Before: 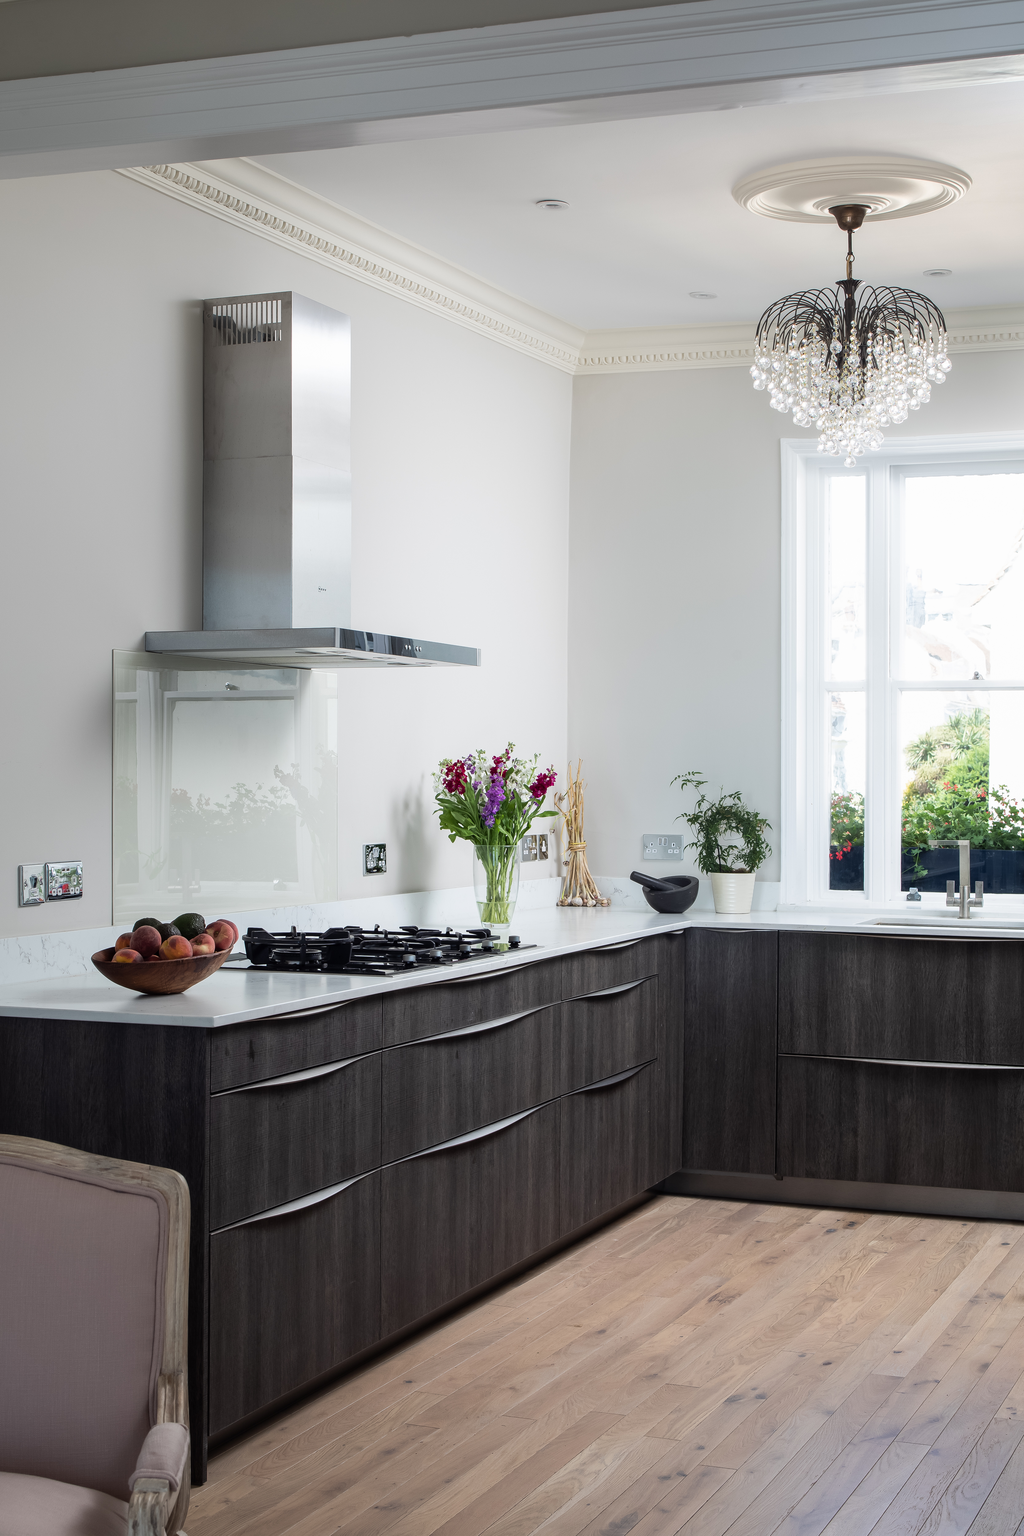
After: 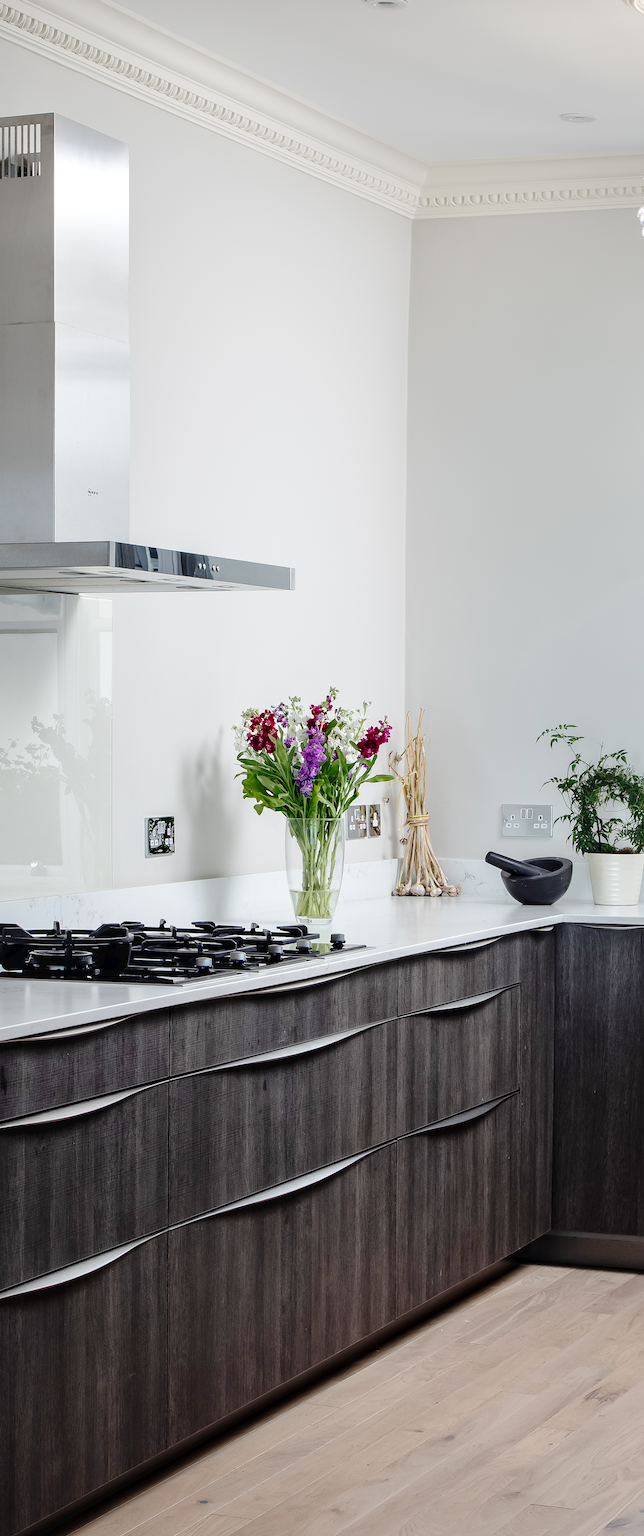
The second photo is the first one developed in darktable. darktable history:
contrast equalizer: y [[0.526, 0.53, 0.532, 0.532, 0.53, 0.525], [0.5 ×6], [0.5 ×6], [0 ×6], [0 ×6]]
tone curve: curves: ch0 [(0, 0) (0.003, 0.021) (0.011, 0.021) (0.025, 0.021) (0.044, 0.033) (0.069, 0.053) (0.1, 0.08) (0.136, 0.114) (0.177, 0.171) (0.224, 0.246) (0.277, 0.332) (0.335, 0.424) (0.399, 0.496) (0.468, 0.561) (0.543, 0.627) (0.623, 0.685) (0.709, 0.741) (0.801, 0.813) (0.898, 0.902) (1, 1)], preserve colors none
crop and rotate: angle 0.02°, left 24.353%, top 13.219%, right 26.156%, bottom 8.224%
